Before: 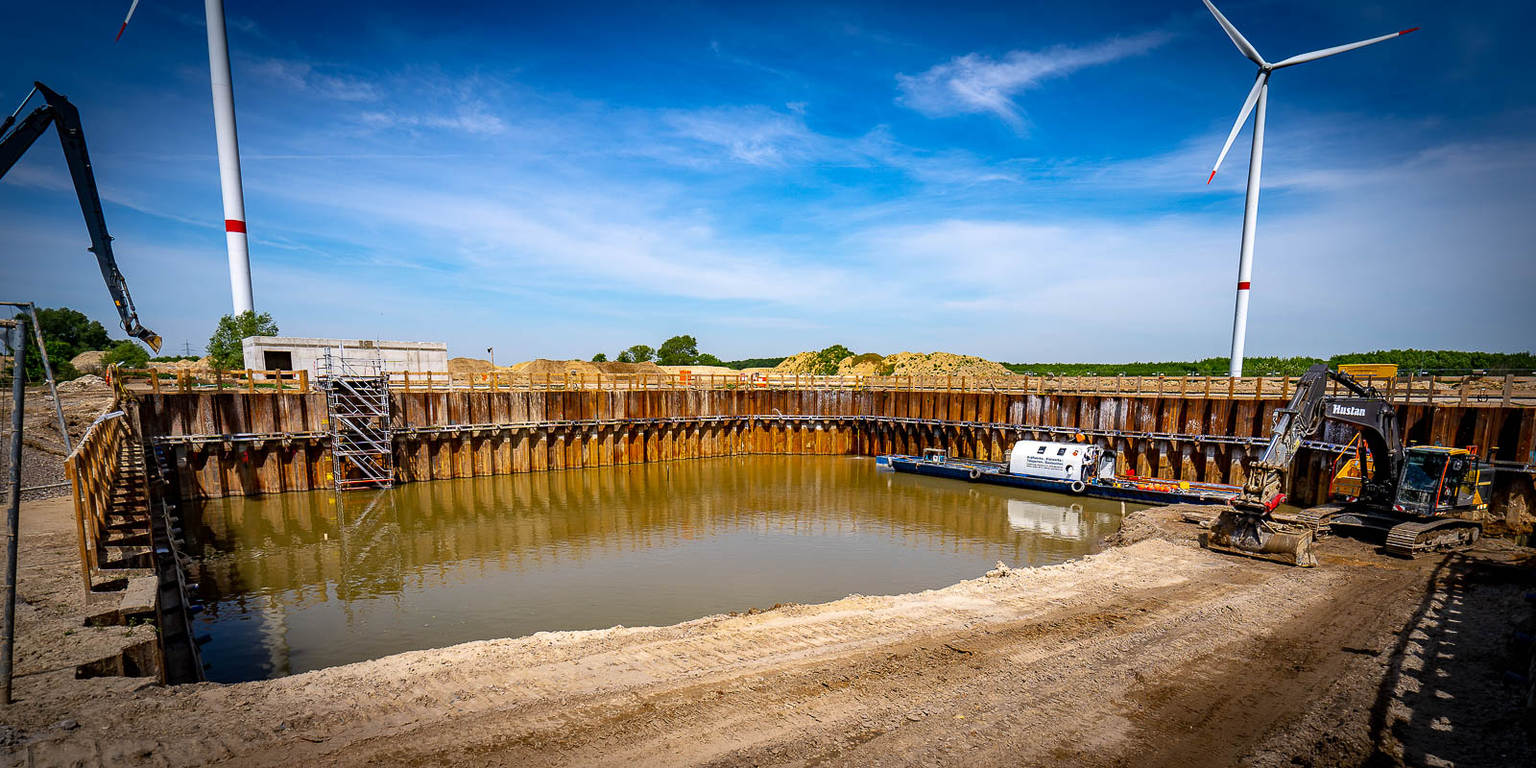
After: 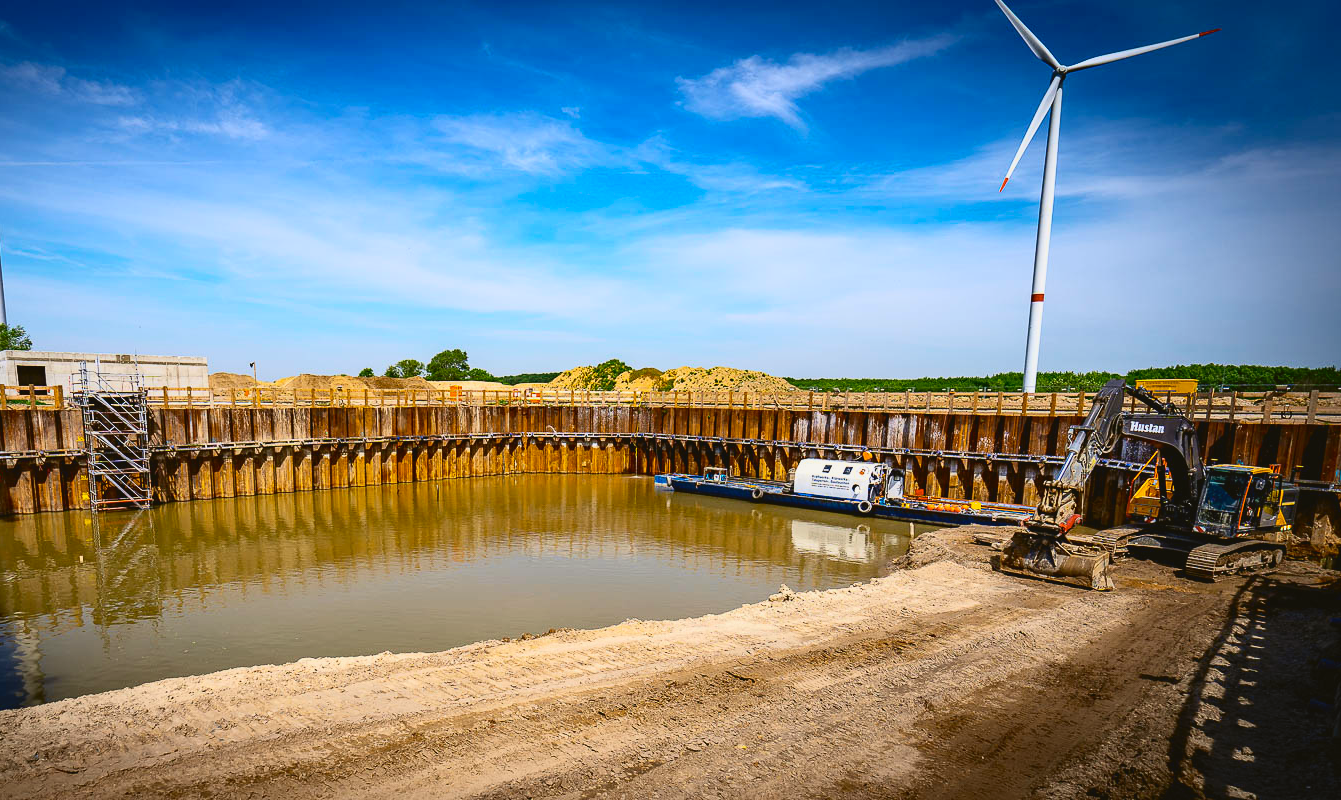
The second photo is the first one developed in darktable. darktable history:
color contrast: green-magenta contrast 0.85, blue-yellow contrast 1.25, unbound 0
tone curve: curves: ch0 [(0, 0.049) (0.175, 0.178) (0.466, 0.498) (0.715, 0.767) (0.819, 0.851) (1, 0.961)]; ch1 [(0, 0) (0.437, 0.398) (0.476, 0.466) (0.505, 0.505) (0.534, 0.544) (0.595, 0.608) (0.641, 0.643) (1, 1)]; ch2 [(0, 0) (0.359, 0.379) (0.437, 0.44) (0.489, 0.495) (0.518, 0.537) (0.579, 0.579) (1, 1)], color space Lab, independent channels, preserve colors none
white balance: emerald 1
crop: left 16.145%
